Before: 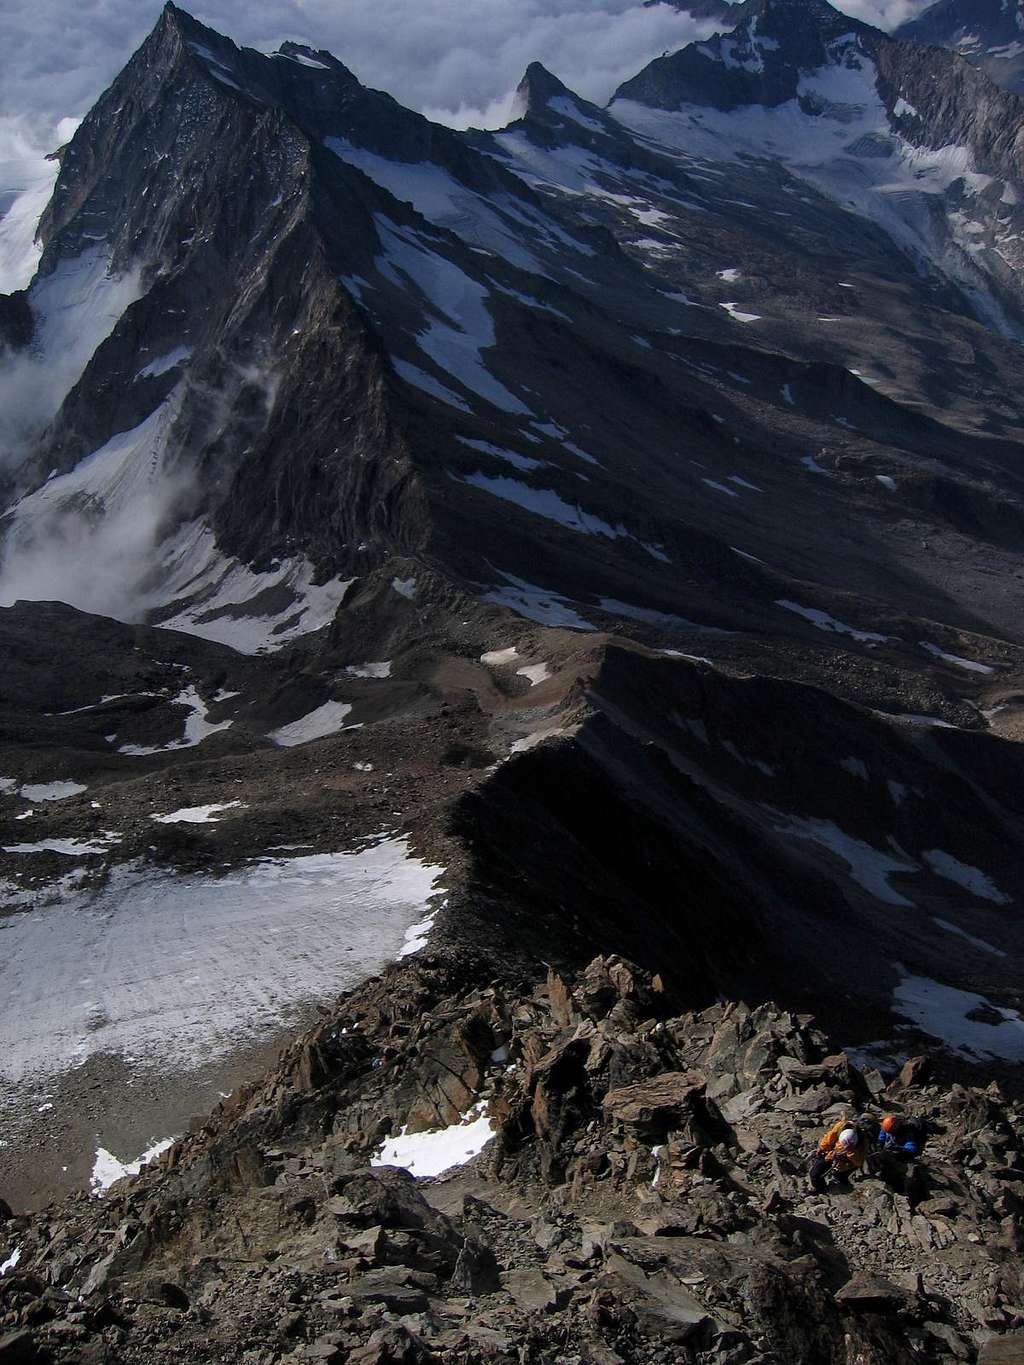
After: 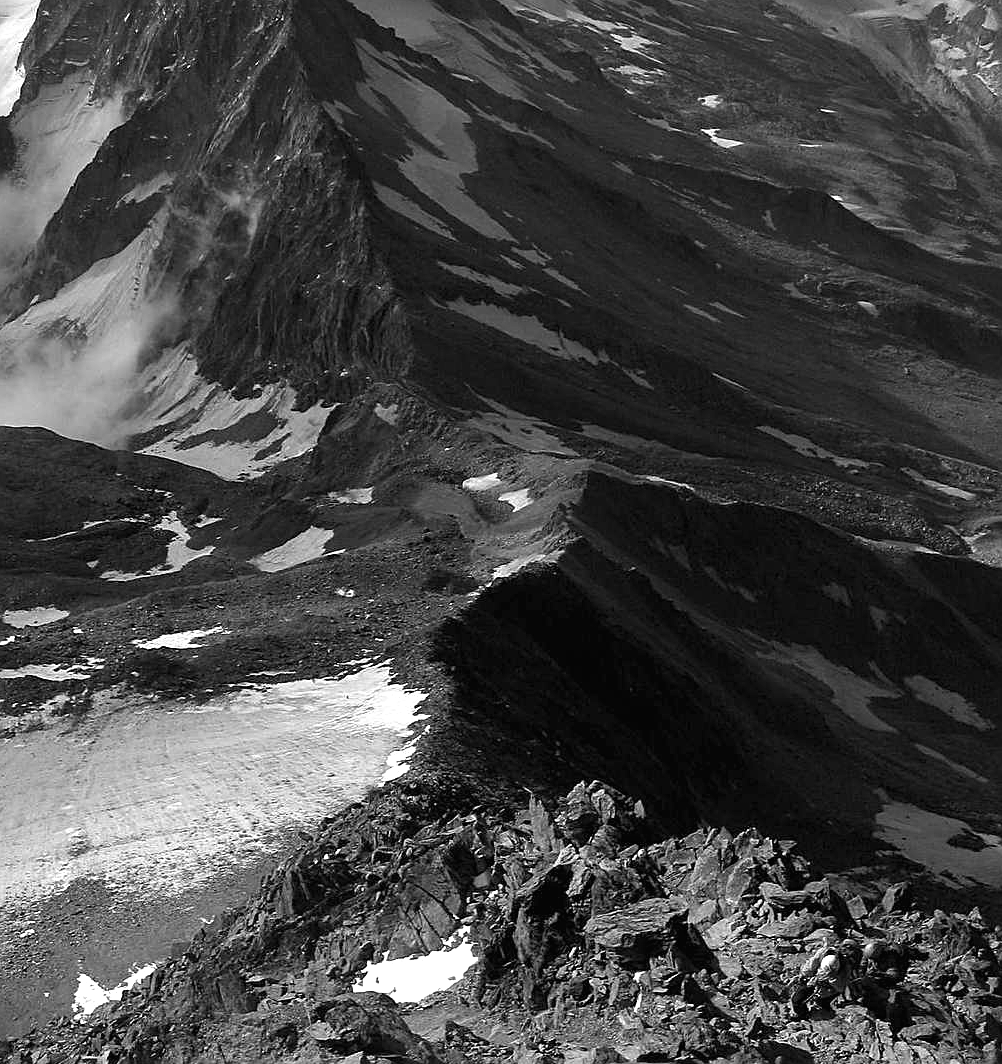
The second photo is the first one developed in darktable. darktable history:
exposure: black level correction 0, exposure 0.9 EV, compensate highlight preservation false
crop and rotate: left 1.814%, top 12.818%, right 0.25%, bottom 9.225%
contrast brightness saturation: contrast -0.02, brightness -0.01, saturation 0.03
sharpen: on, module defaults
monochrome: a 16.06, b 15.48, size 1
